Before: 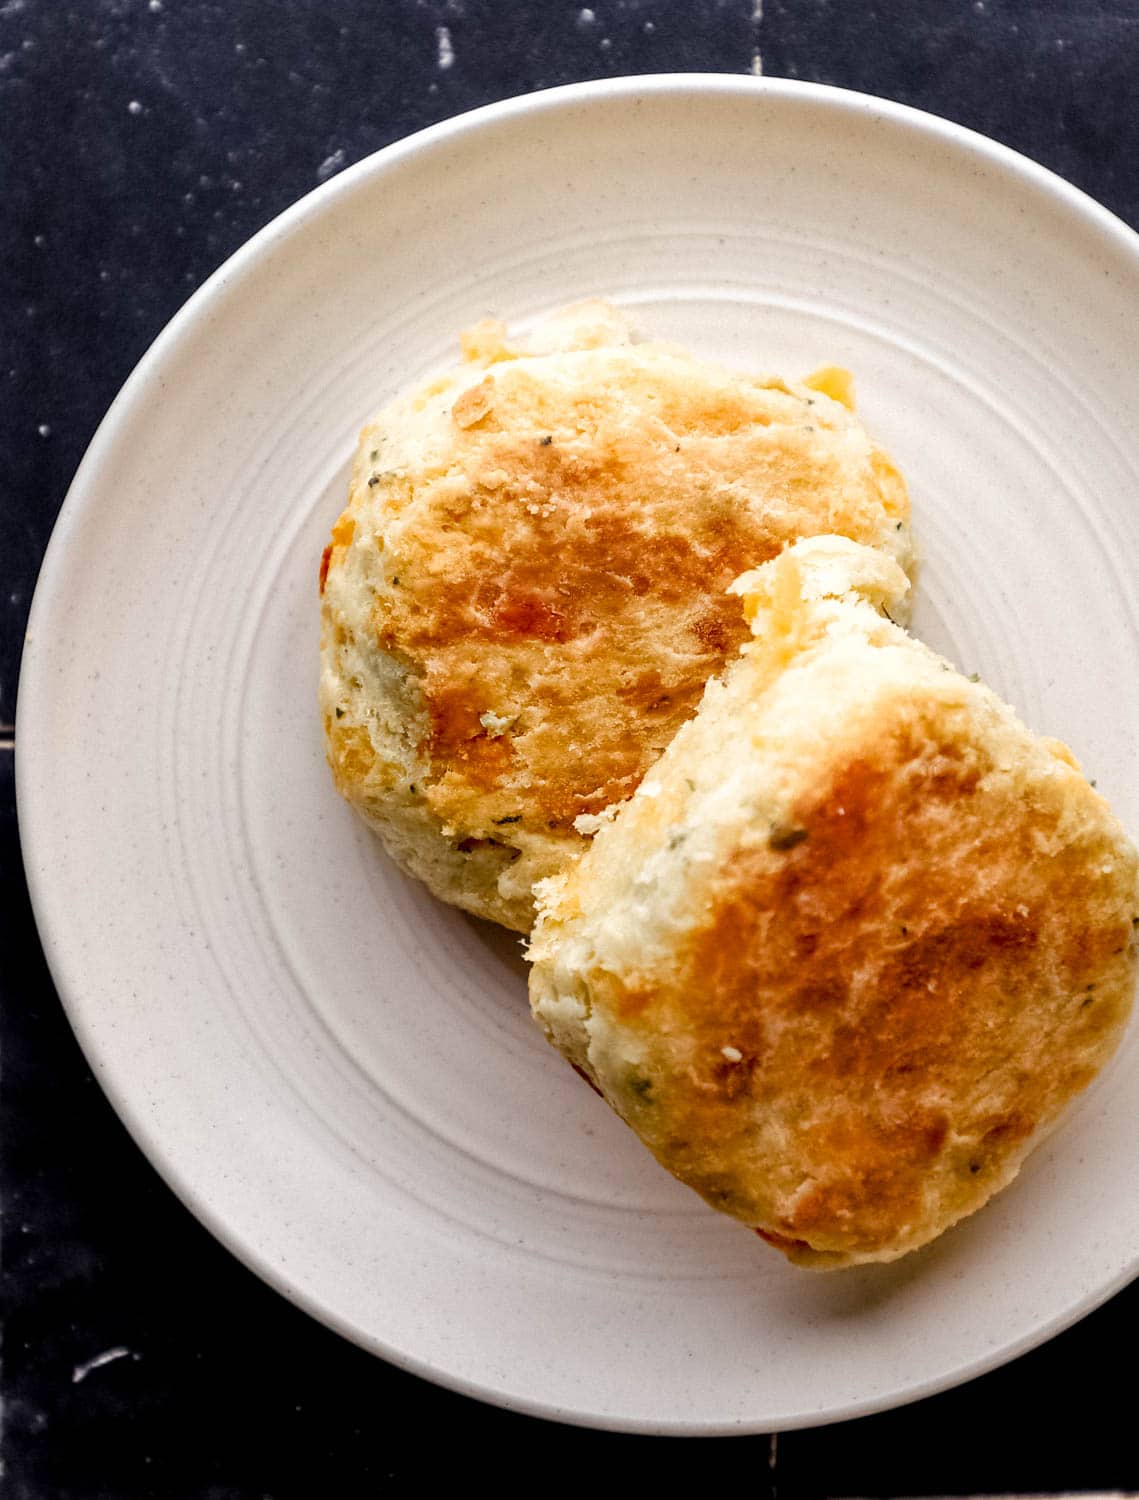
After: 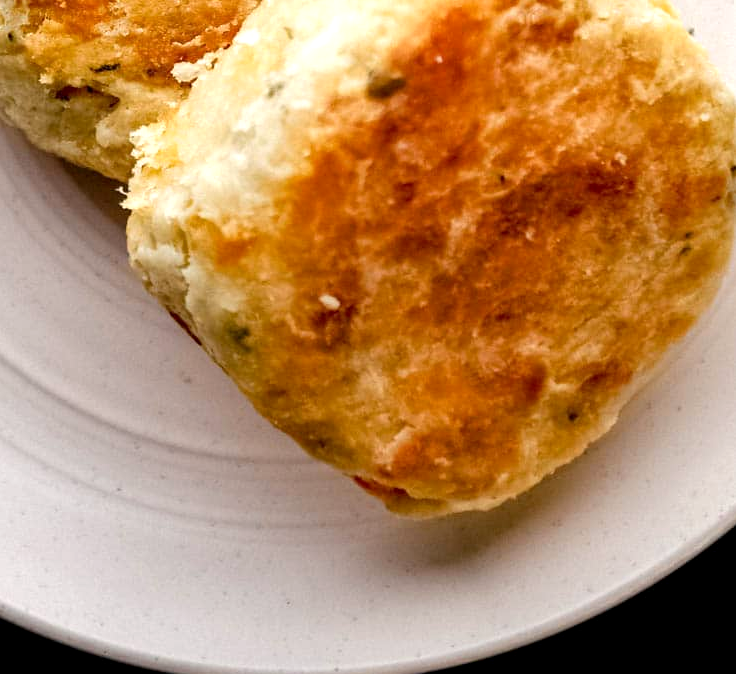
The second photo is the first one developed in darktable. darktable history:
exposure: black level correction 0.002, exposure 0.295 EV, compensate highlight preservation false
crop and rotate: left 35.379%, top 50.233%, bottom 4.82%
